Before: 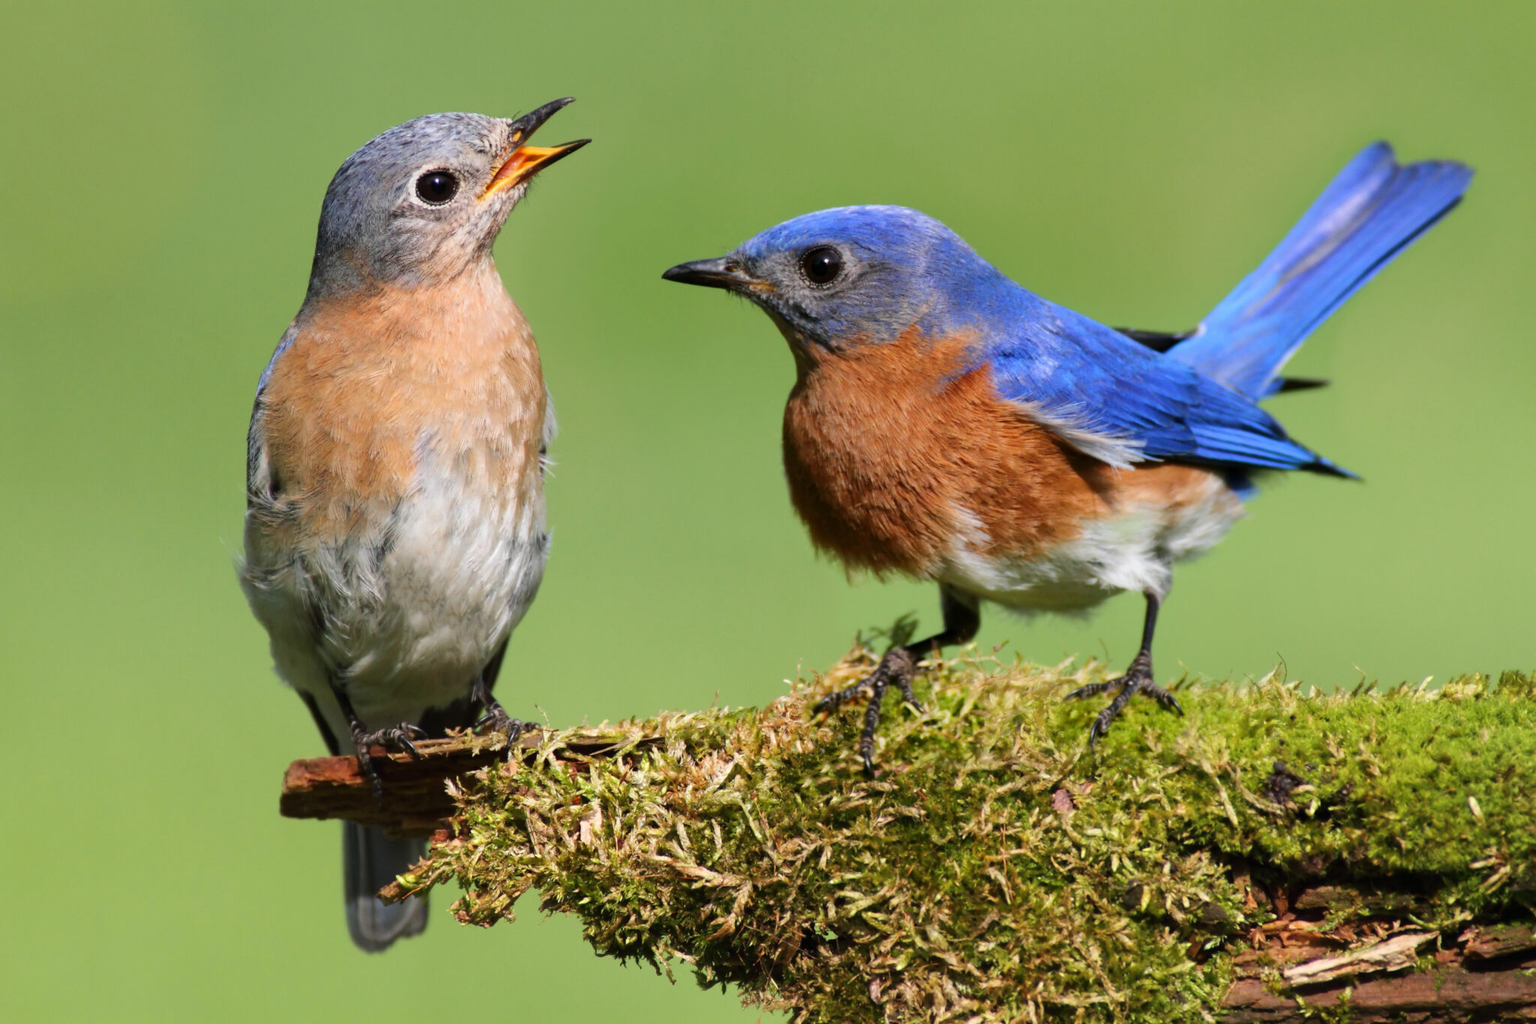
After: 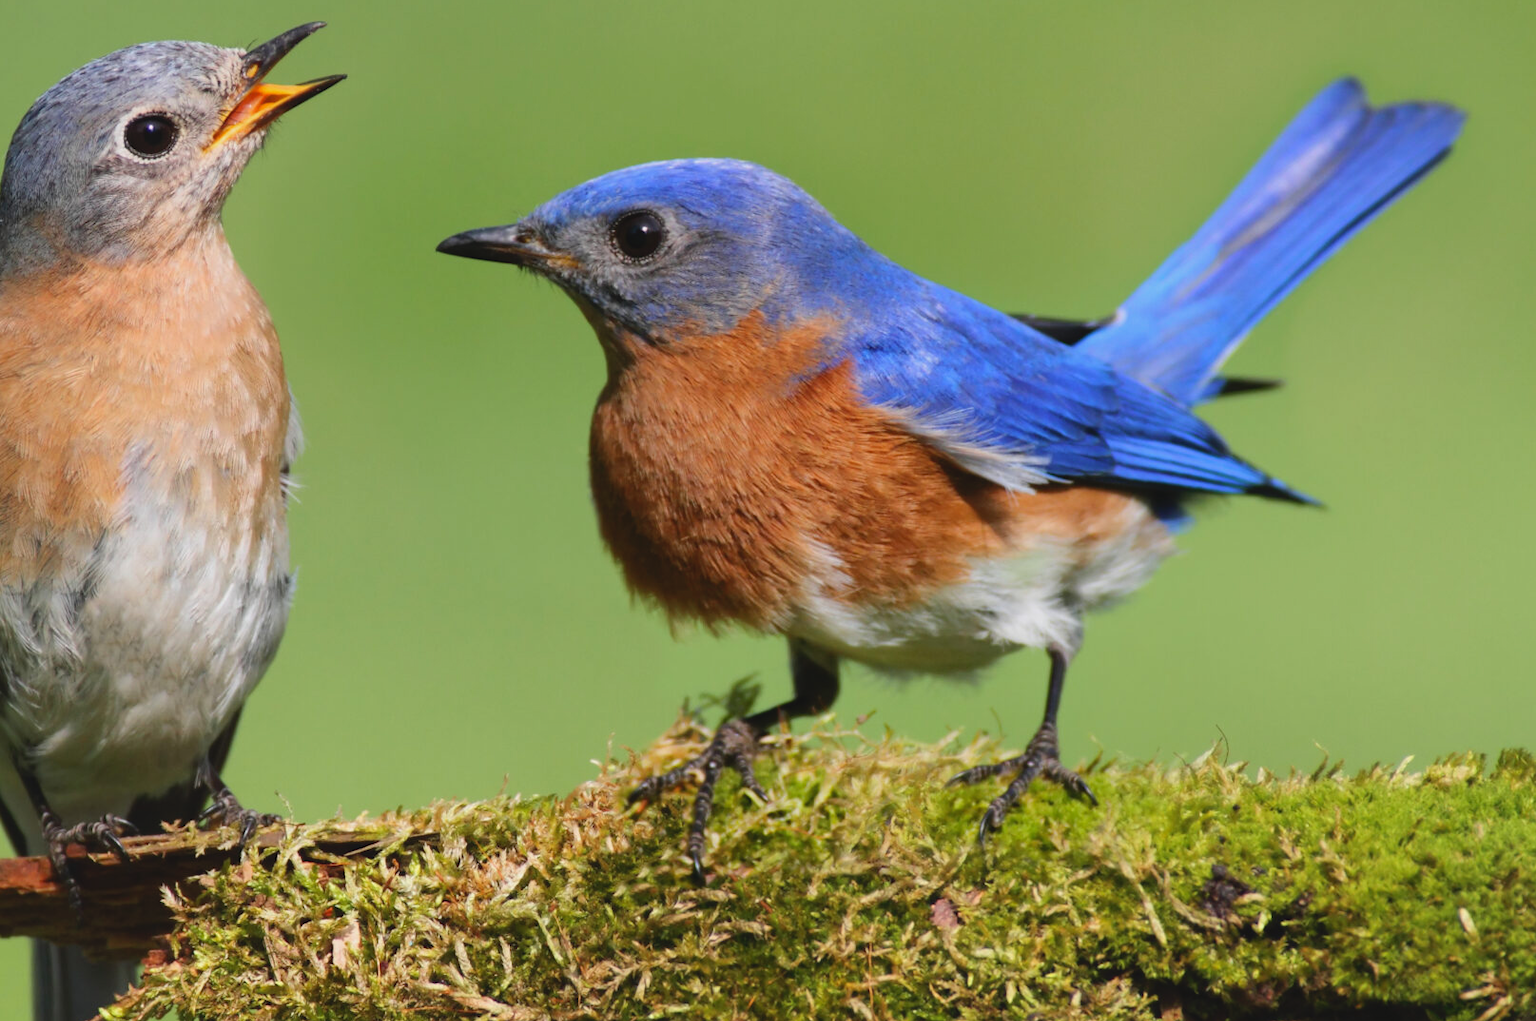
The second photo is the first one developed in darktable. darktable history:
crop and rotate: left 20.74%, top 7.912%, right 0.375%, bottom 13.378%
contrast brightness saturation: contrast -0.11
